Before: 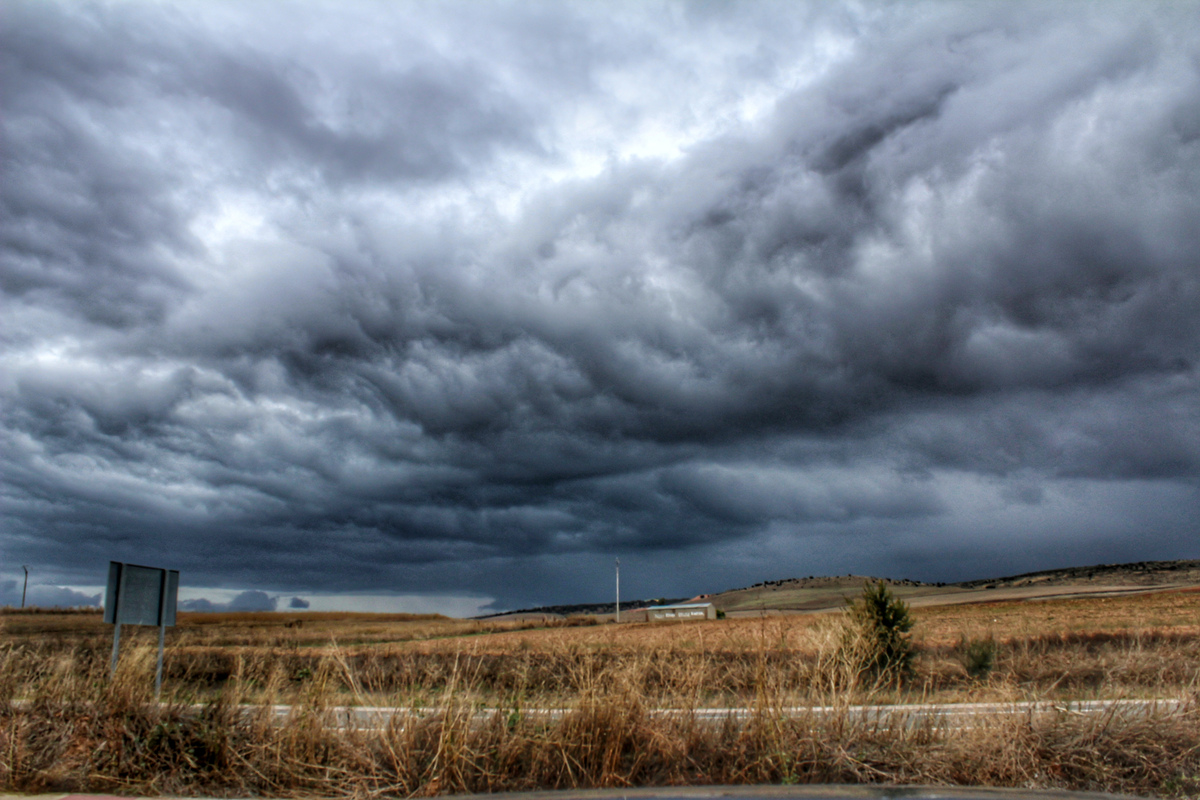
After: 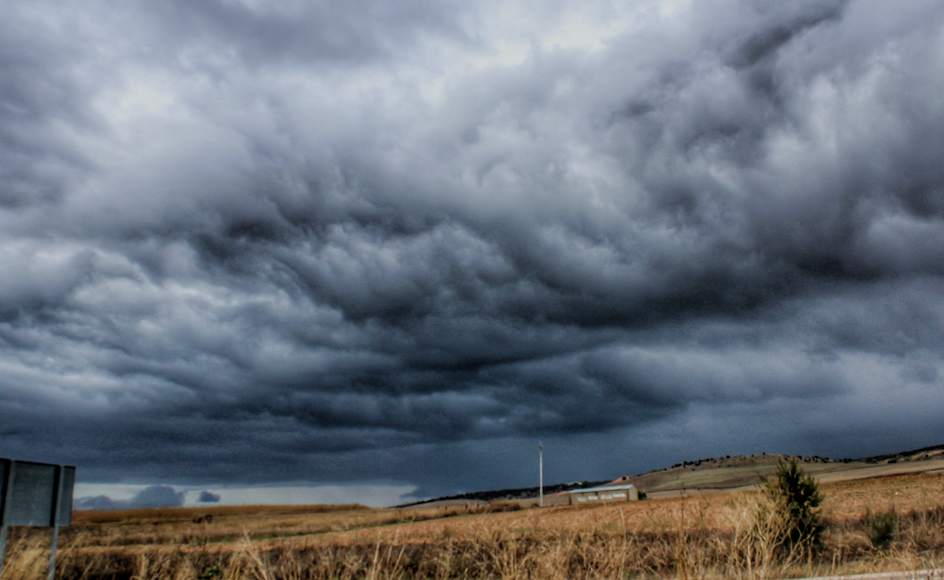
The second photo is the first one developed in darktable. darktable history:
rotate and perspective: rotation -0.013°, lens shift (vertical) -0.027, lens shift (horizontal) 0.178, crop left 0.016, crop right 0.989, crop top 0.082, crop bottom 0.918
crop and rotate: left 10.071%, top 10.071%, right 10.02%, bottom 10.02%
filmic rgb: black relative exposure -7.65 EV, white relative exposure 4.56 EV, hardness 3.61
